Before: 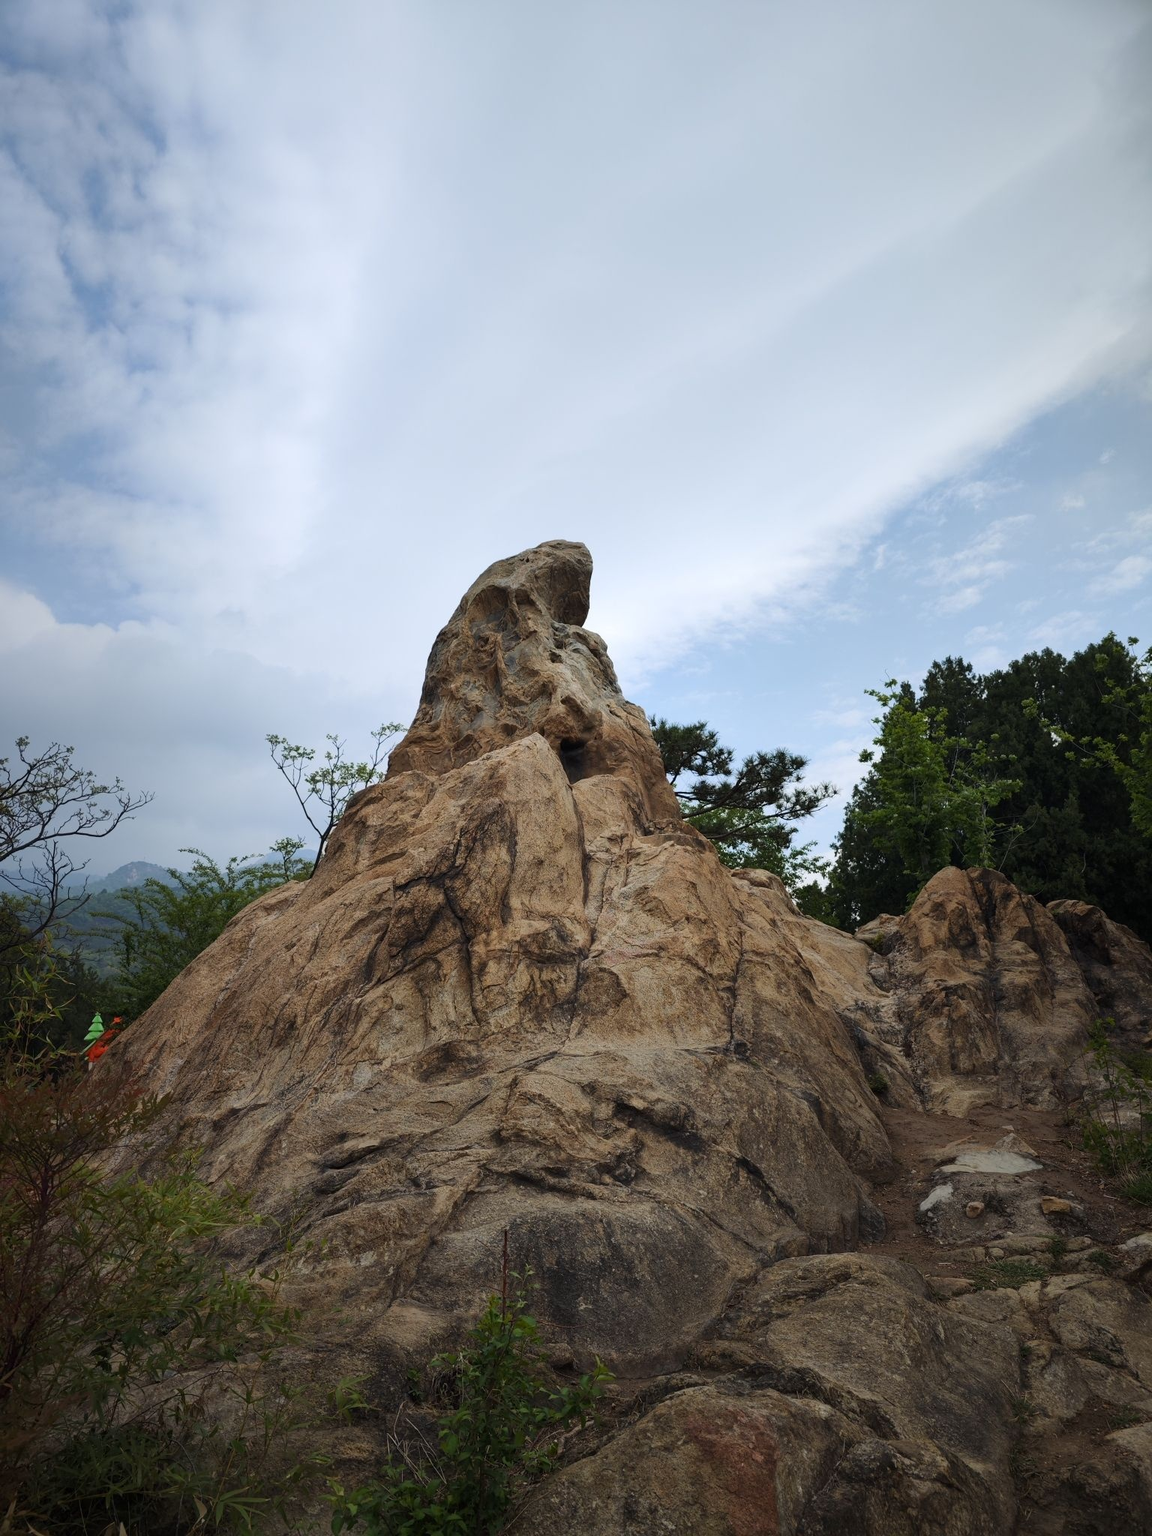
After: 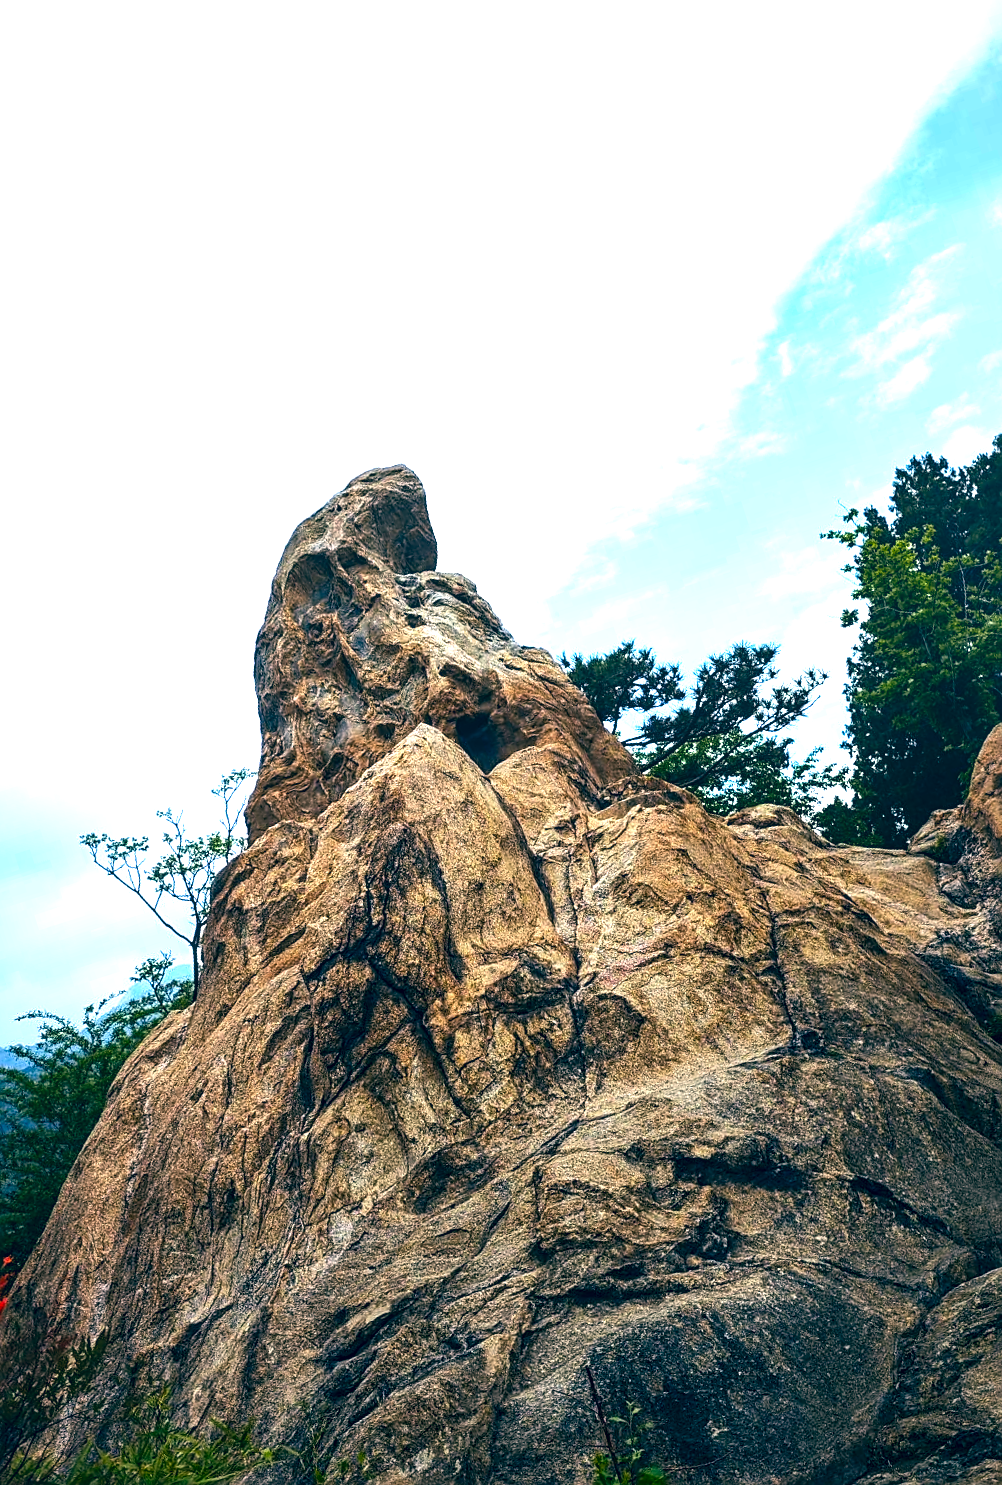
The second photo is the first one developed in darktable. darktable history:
exposure: exposure 0.125 EV, compensate highlight preservation false
local contrast: detail 142%
crop and rotate: angle 17.95°, left 6.944%, right 4.189%, bottom 1.181%
color correction: highlights a* 16.59, highlights b* 0.198, shadows a* -15.44, shadows b* -13.99, saturation 1.51
color balance rgb: highlights gain › chroma 4.031%, highlights gain › hue 199.83°, shadows fall-off 101.298%, perceptual saturation grading › global saturation 10.281%, perceptual brilliance grading › global brilliance 2.361%, perceptual brilliance grading › highlights 8.025%, perceptual brilliance grading › shadows -3.998%, mask middle-gray fulcrum 22.686%, global vibrance 20%
tone equalizer: -8 EV -0.735 EV, -7 EV -0.707 EV, -6 EV -0.614 EV, -5 EV -0.375 EV, -3 EV 0.376 EV, -2 EV 0.6 EV, -1 EV 0.693 EV, +0 EV 0.742 EV, edges refinement/feathering 500, mask exposure compensation -1.57 EV, preserve details no
sharpen: on, module defaults
